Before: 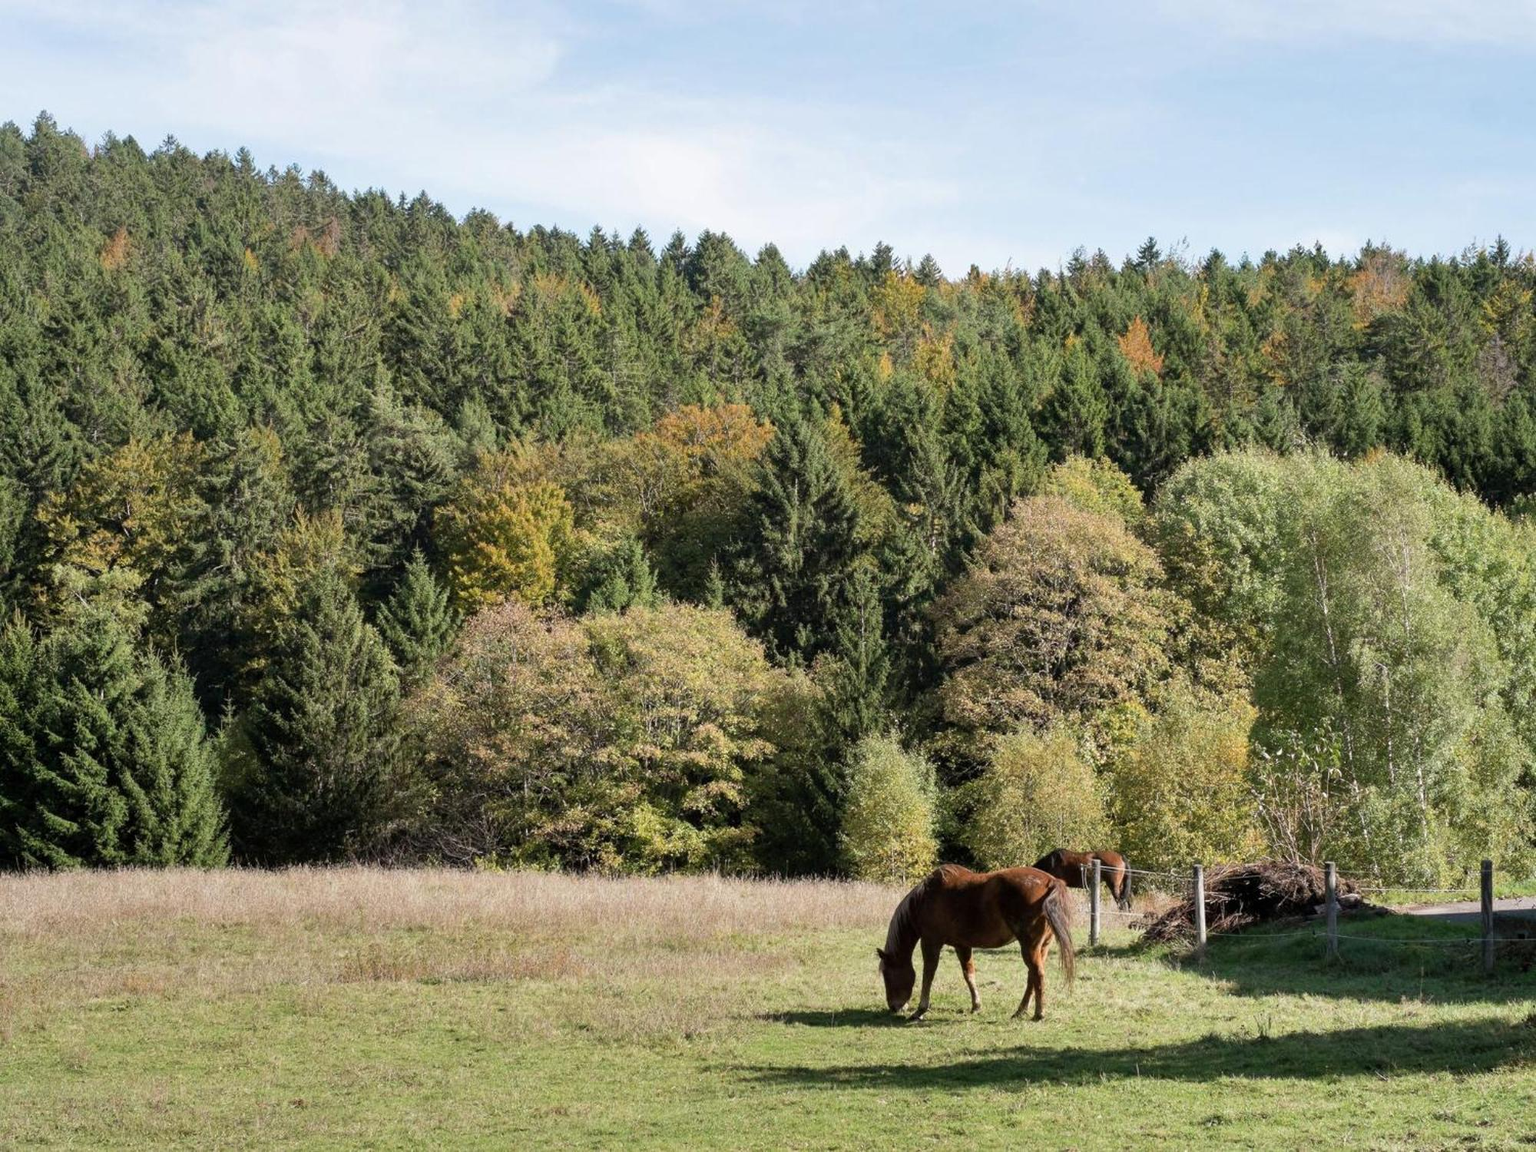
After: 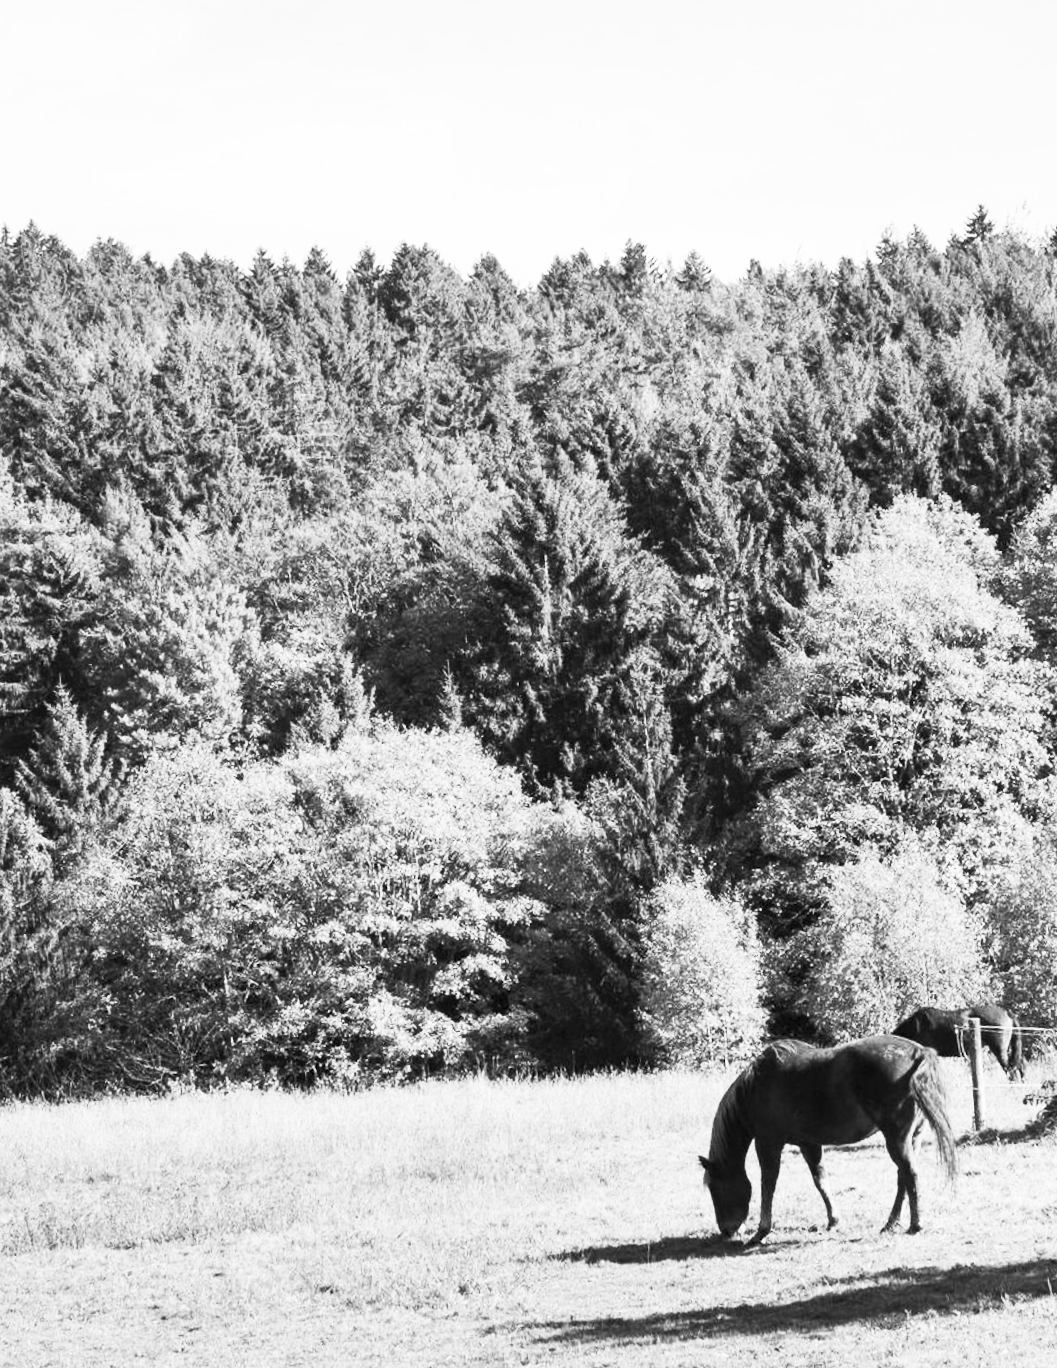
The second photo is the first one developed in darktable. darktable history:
crop and rotate: left 22.516%, right 21.234%
rotate and perspective: rotation -4.57°, crop left 0.054, crop right 0.944, crop top 0.087, crop bottom 0.914
tone equalizer: -8 EV -1.84 EV, -7 EV -1.16 EV, -6 EV -1.62 EV, smoothing diameter 25%, edges refinement/feathering 10, preserve details guided filter
velvia: on, module defaults
contrast brightness saturation: contrast 0.53, brightness 0.47, saturation -1
